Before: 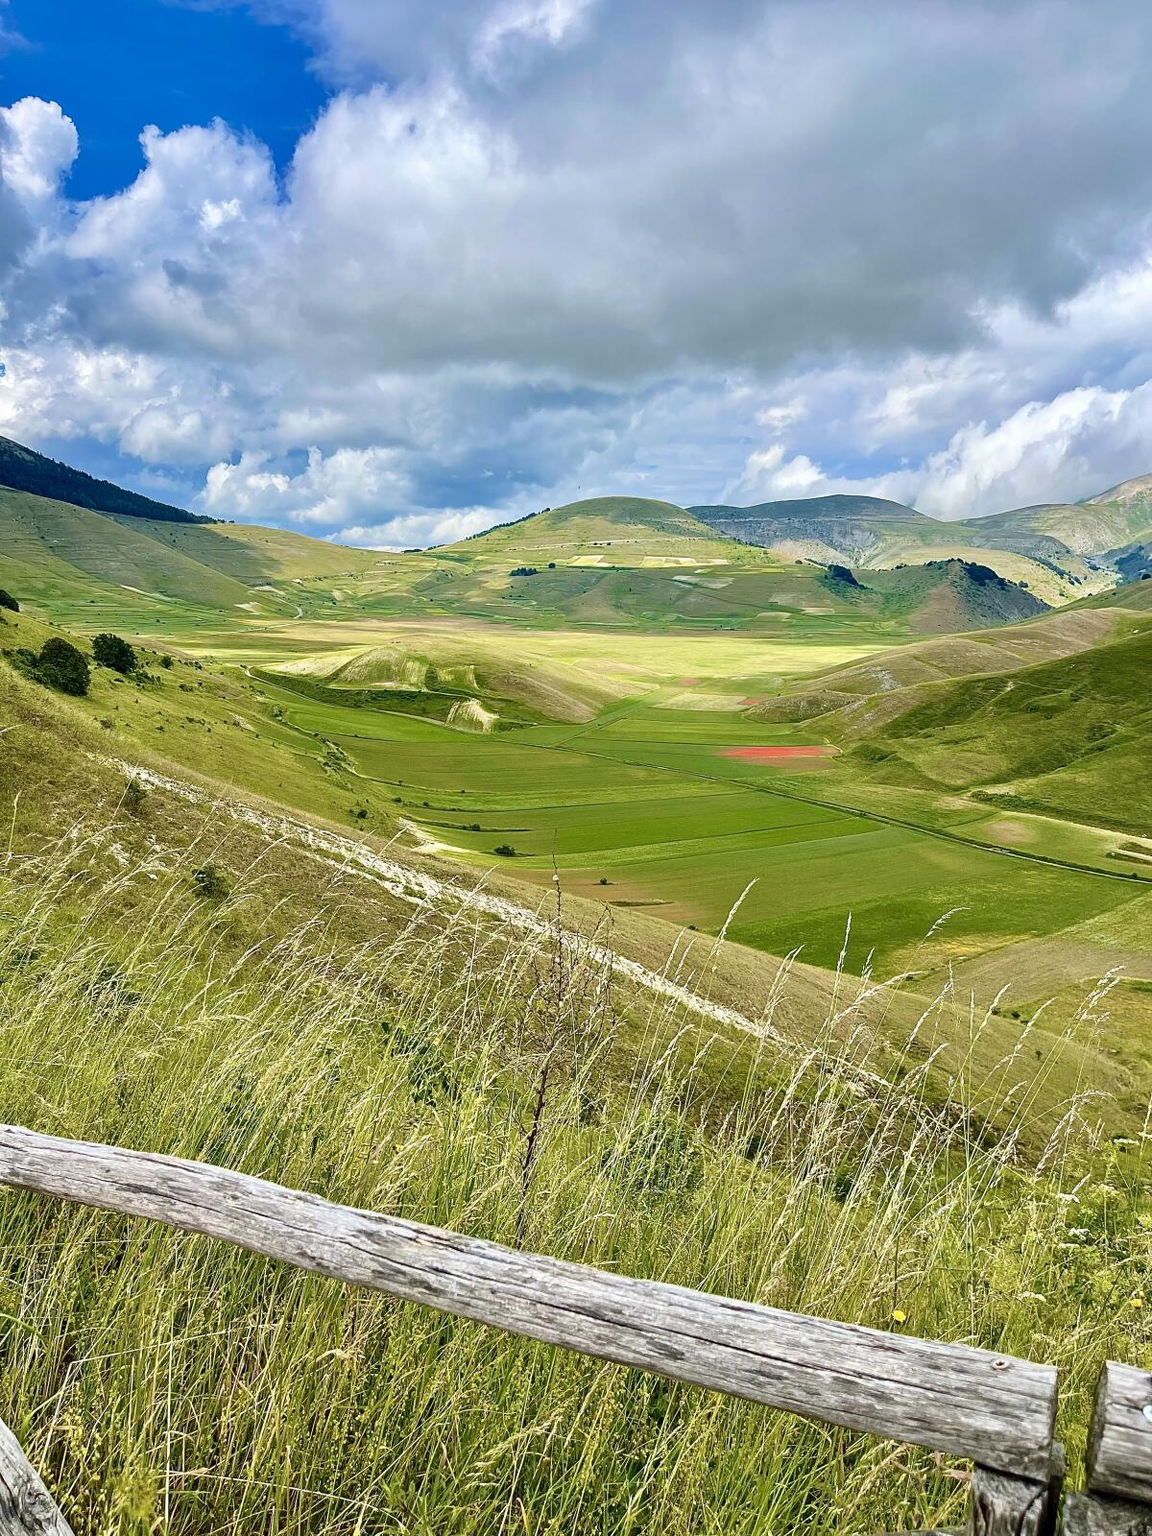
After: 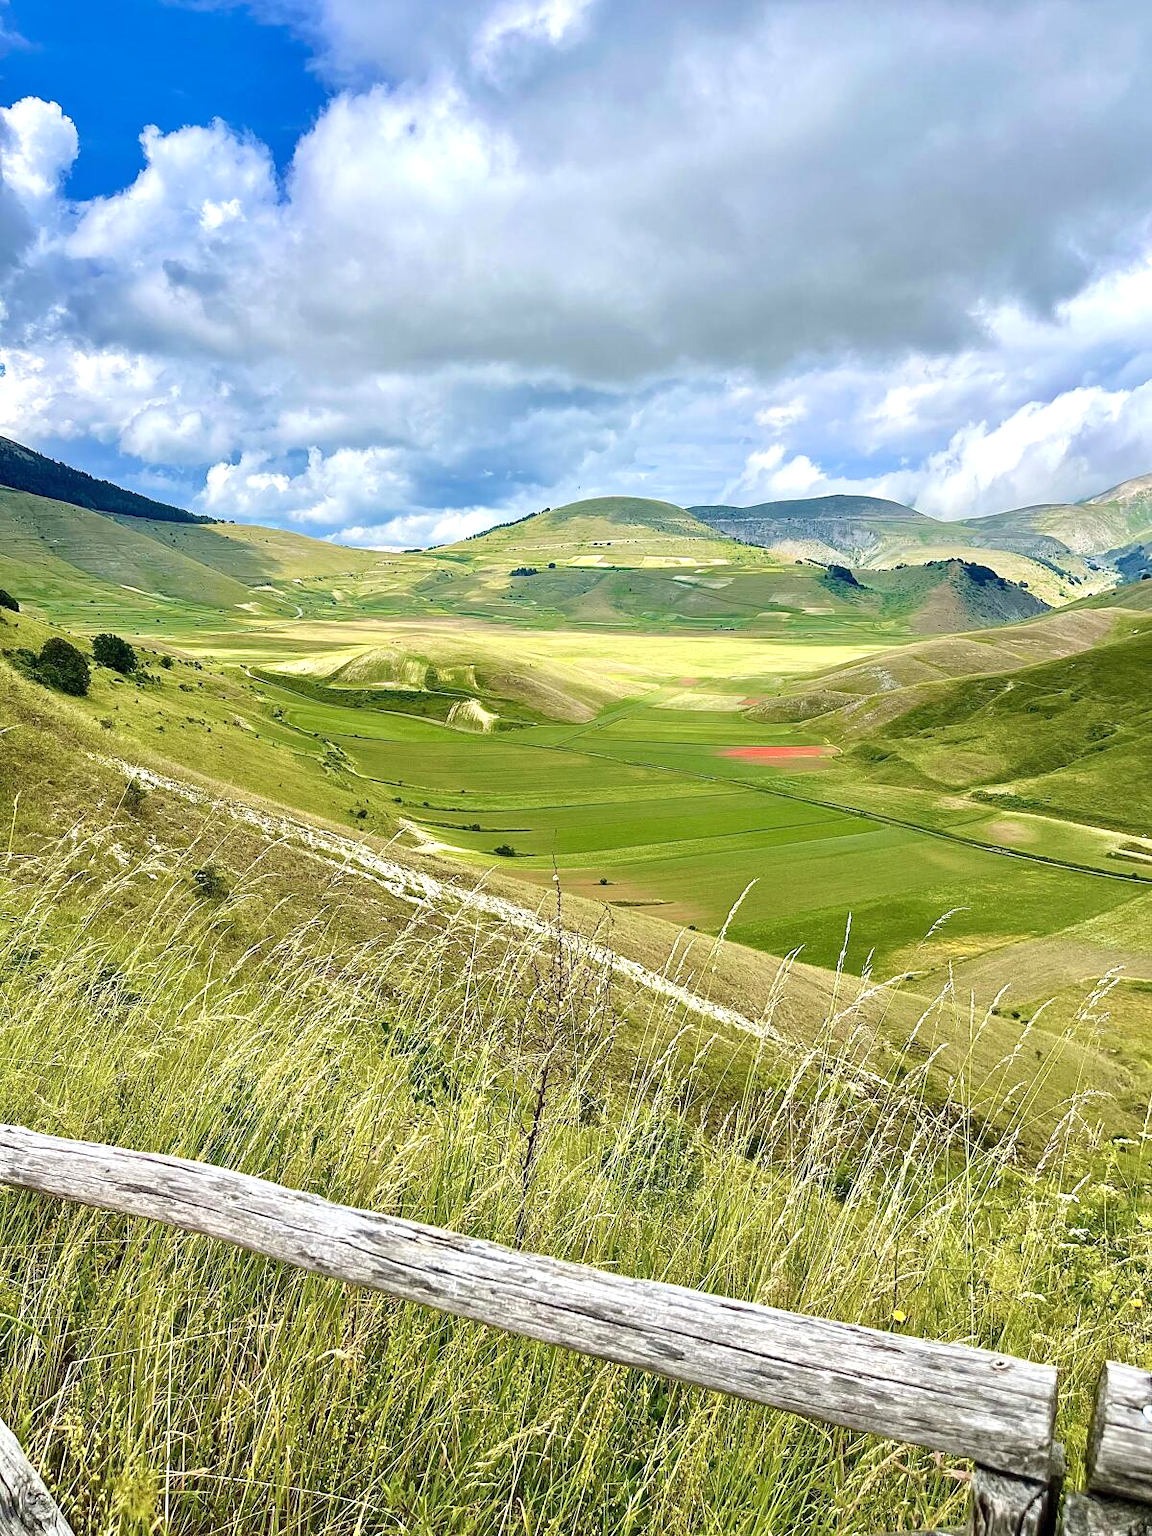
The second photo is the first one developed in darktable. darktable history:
exposure: exposure 0.375 EV, compensate highlight preservation false
